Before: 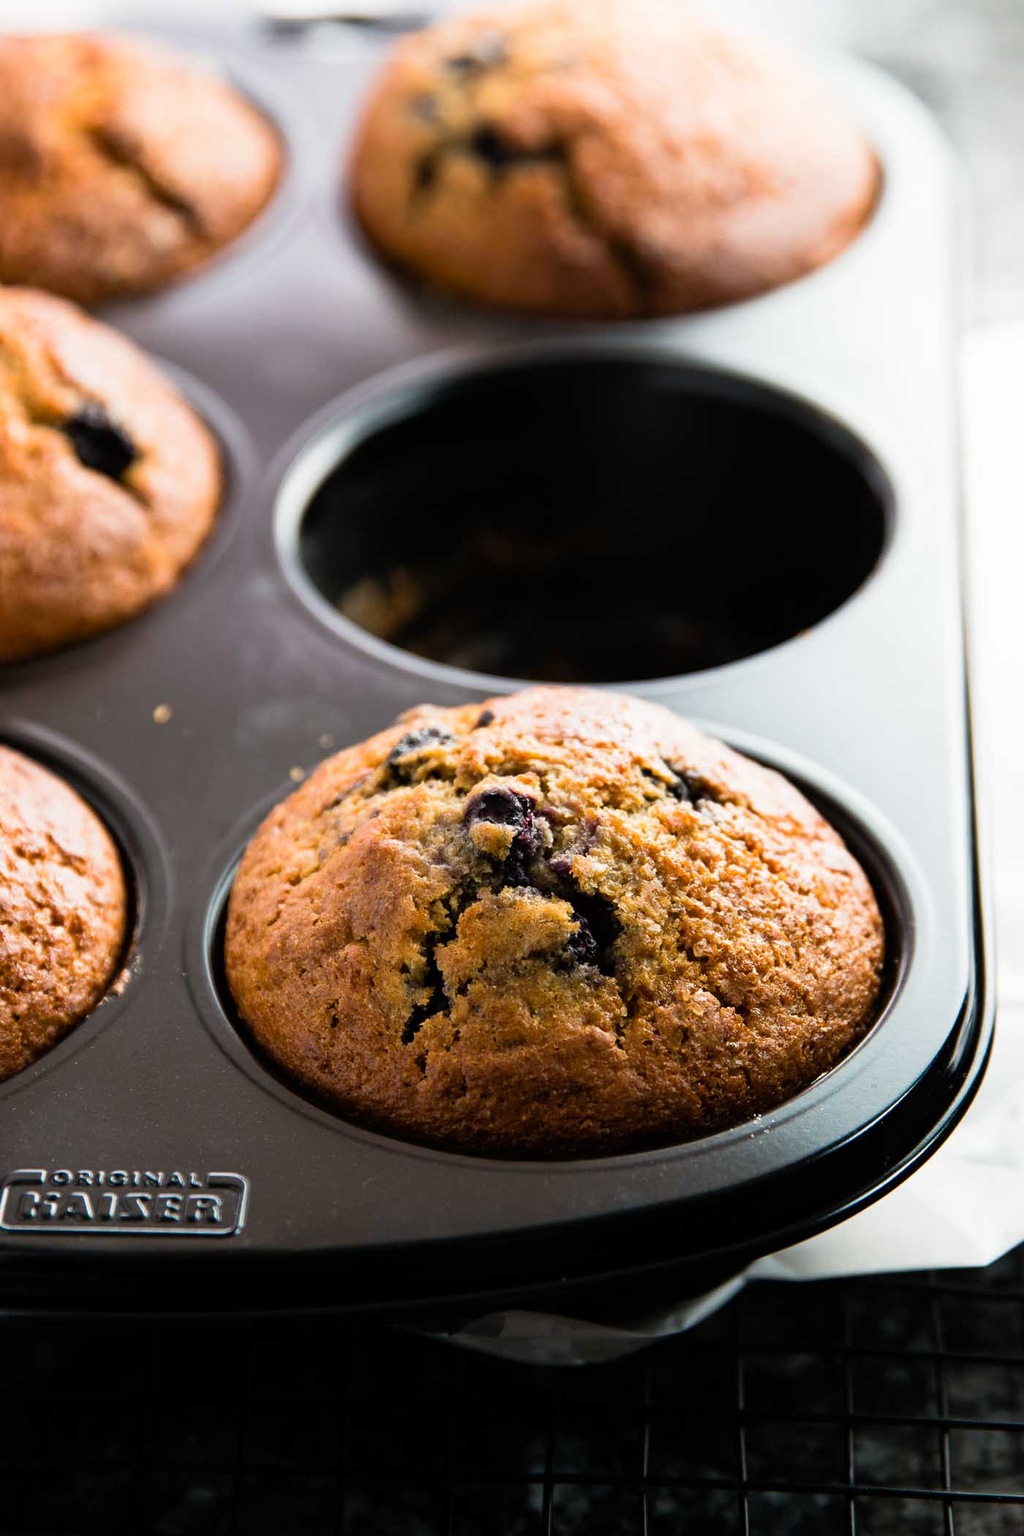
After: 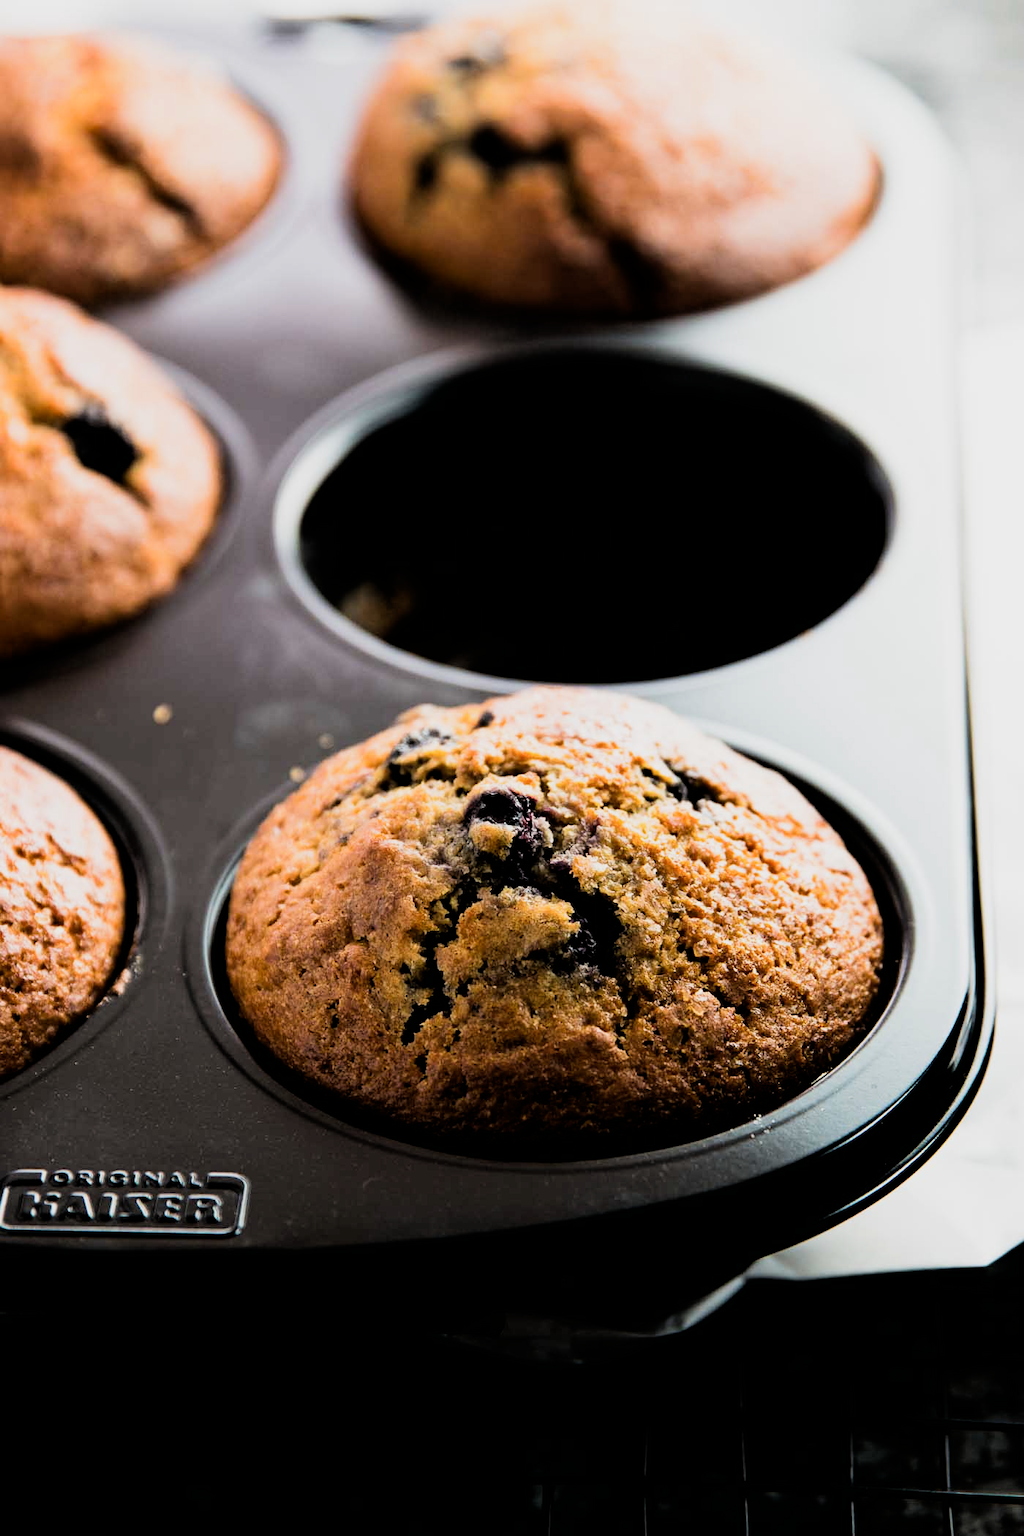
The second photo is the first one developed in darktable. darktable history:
filmic rgb: black relative exposure -5.02 EV, white relative exposure 3.55 EV, hardness 3.19, contrast 1.403, highlights saturation mix -49.29%, iterations of high-quality reconstruction 0
